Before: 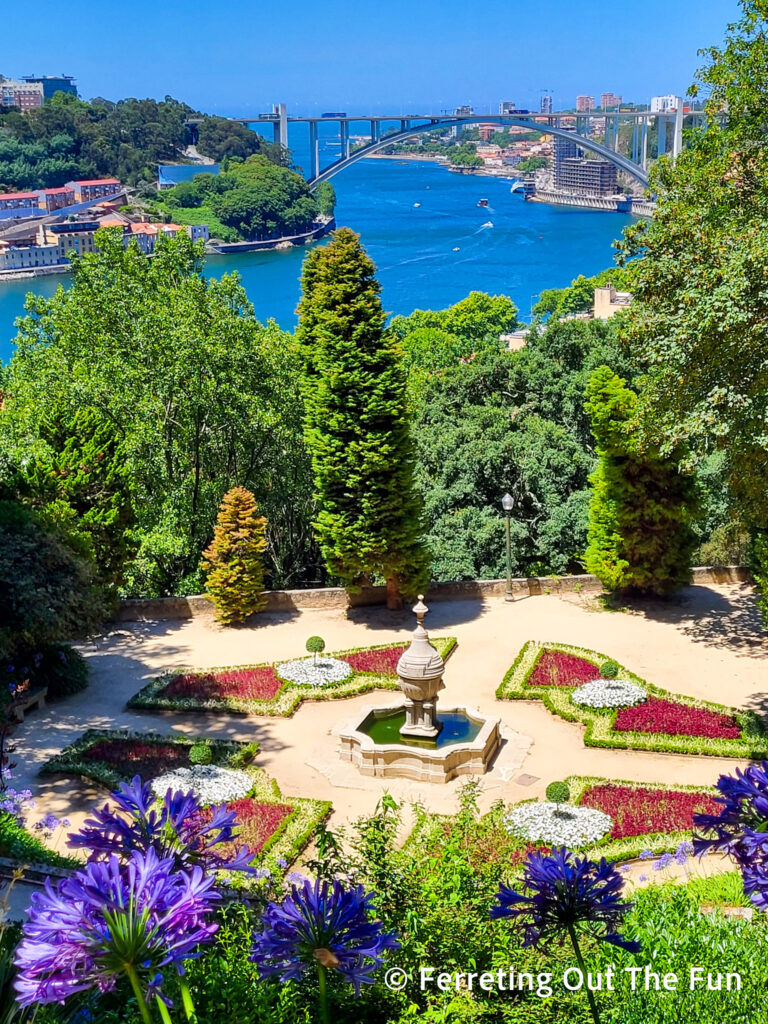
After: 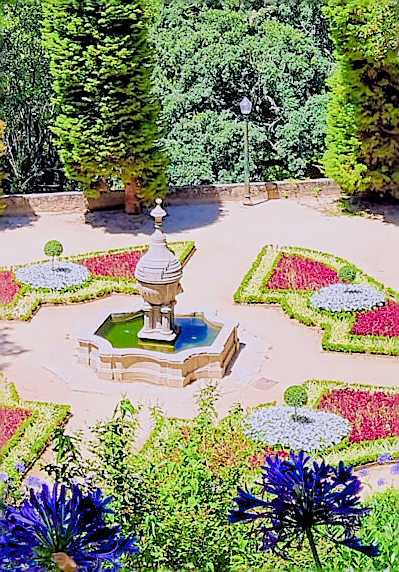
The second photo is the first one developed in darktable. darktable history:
crop: left 34.242%, top 38.758%, right 13.709%, bottom 5.376%
exposure: black level correction 0, exposure 1.107 EV, compensate exposure bias true, compensate highlight preservation false
sharpen: radius 1.352, amount 1.239, threshold 0.633
color balance rgb: perceptual saturation grading › global saturation 0.39%, perceptual brilliance grading › global brilliance 17.247%, global vibrance 20%
color calibration: output R [0.994, 0.059, -0.119, 0], output G [-0.036, 1.09, -0.119, 0], output B [0.078, -0.108, 0.961, 0], illuminant custom, x 0.367, y 0.392, temperature 4434.62 K
filmic rgb: black relative exposure -4.42 EV, white relative exposure 6.63 EV, hardness 1.88, contrast 0.506
